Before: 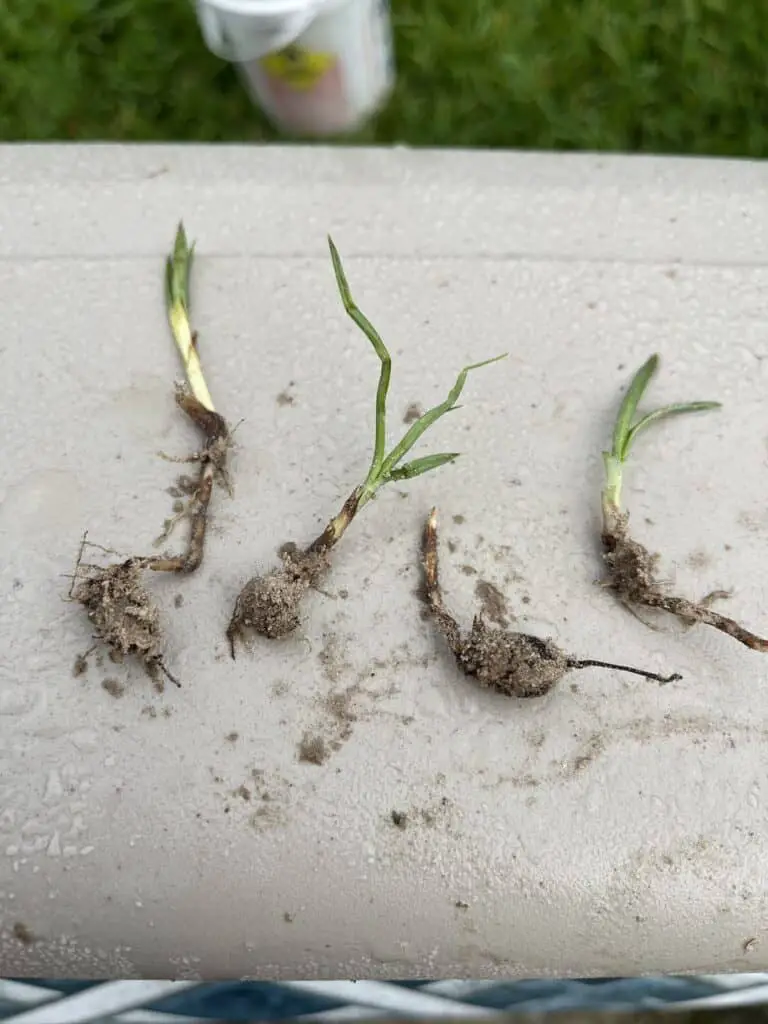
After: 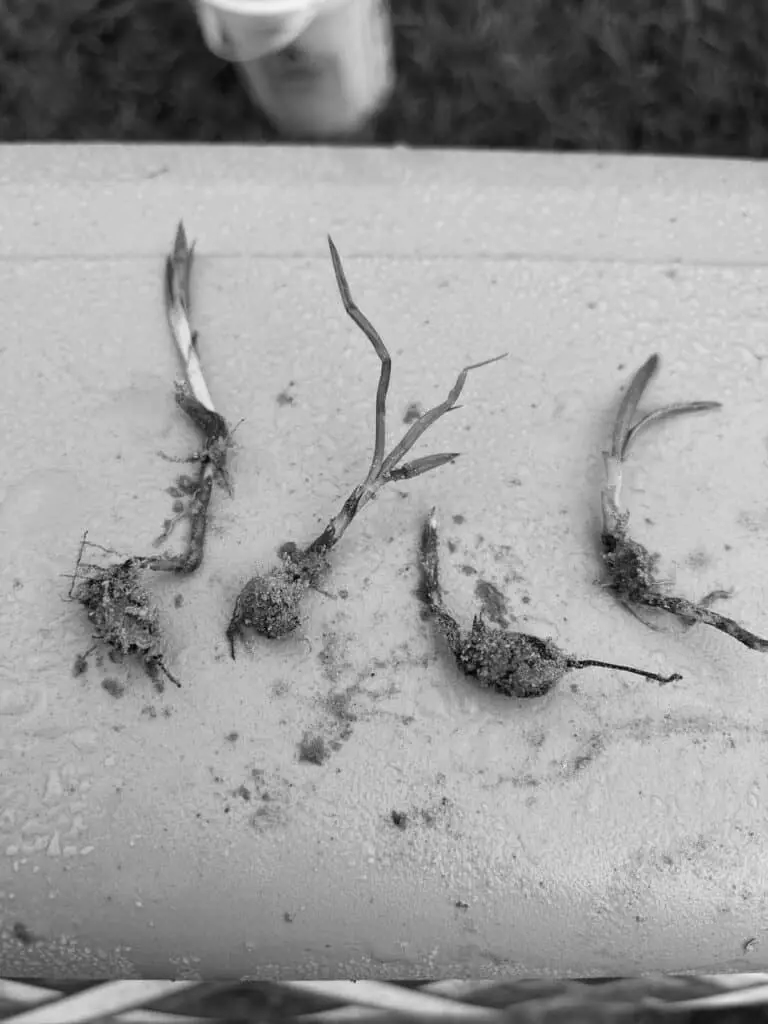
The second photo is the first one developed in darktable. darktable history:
color calibration: output gray [0.253, 0.26, 0.487, 0], gray › normalize channels true, illuminant same as pipeline (D50), adaptation XYZ, x 0.346, y 0.359, gamut compression 0
white balance: emerald 1
